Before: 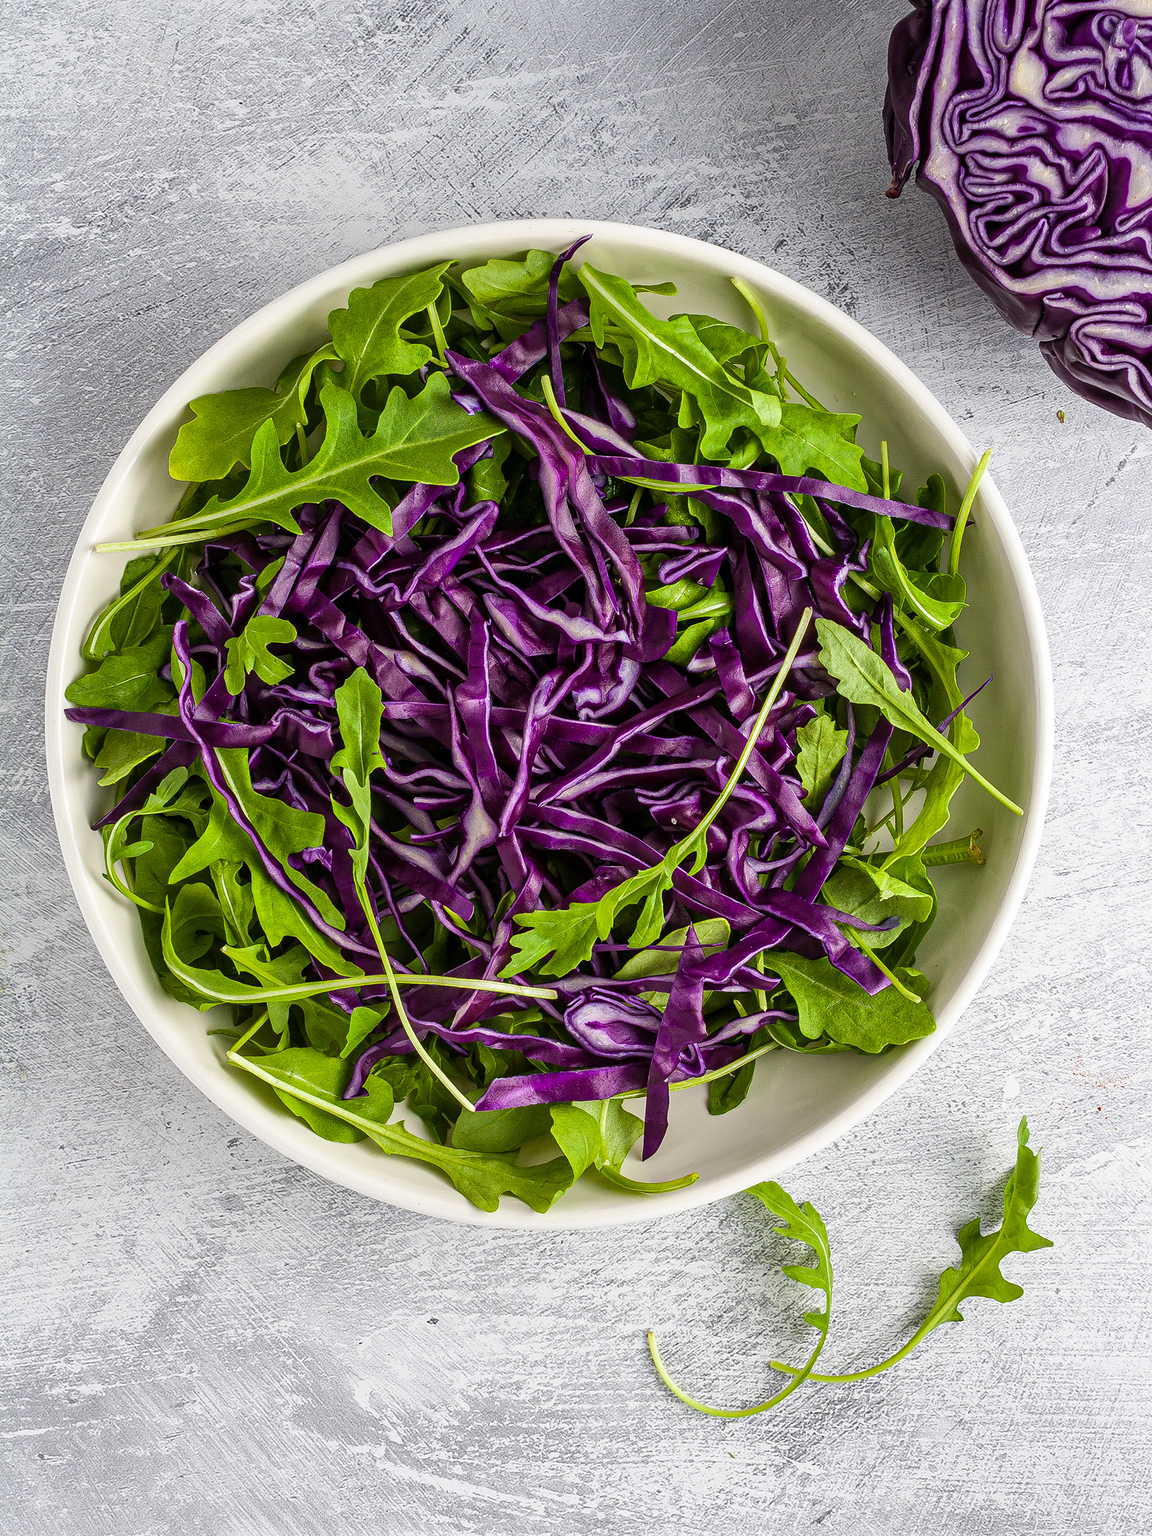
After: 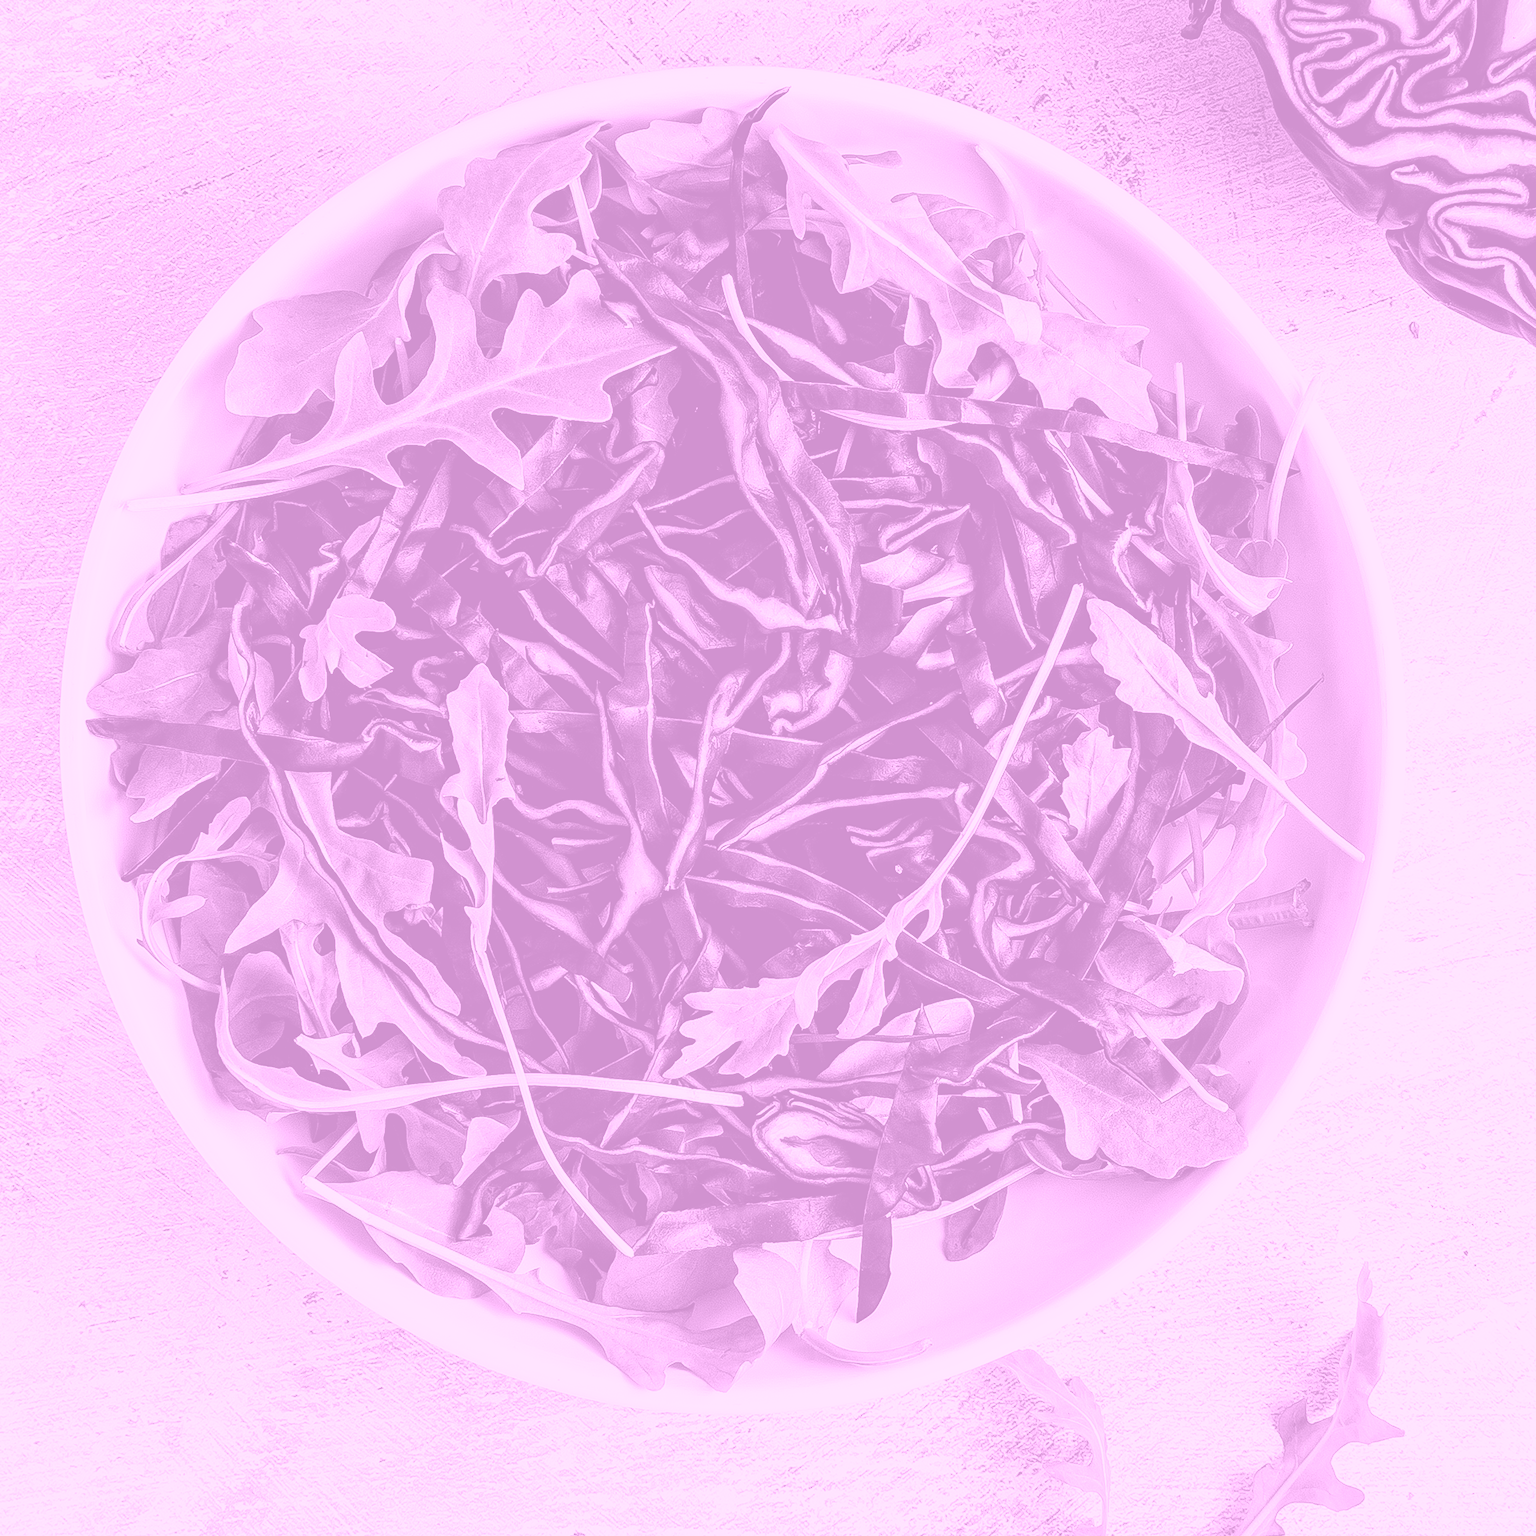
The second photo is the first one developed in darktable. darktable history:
filmic rgb: black relative exposure -8.7 EV, white relative exposure 2.7 EV, threshold 3 EV, target black luminance 0%, hardness 6.25, latitude 76.53%, contrast 1.326, shadows ↔ highlights balance -0.349%, preserve chrominance no, color science v4 (2020), enable highlight reconstruction true
crop: top 11.038%, bottom 13.962%
colorize: hue 331.2°, saturation 75%, source mix 30.28%, lightness 70.52%, version 1
